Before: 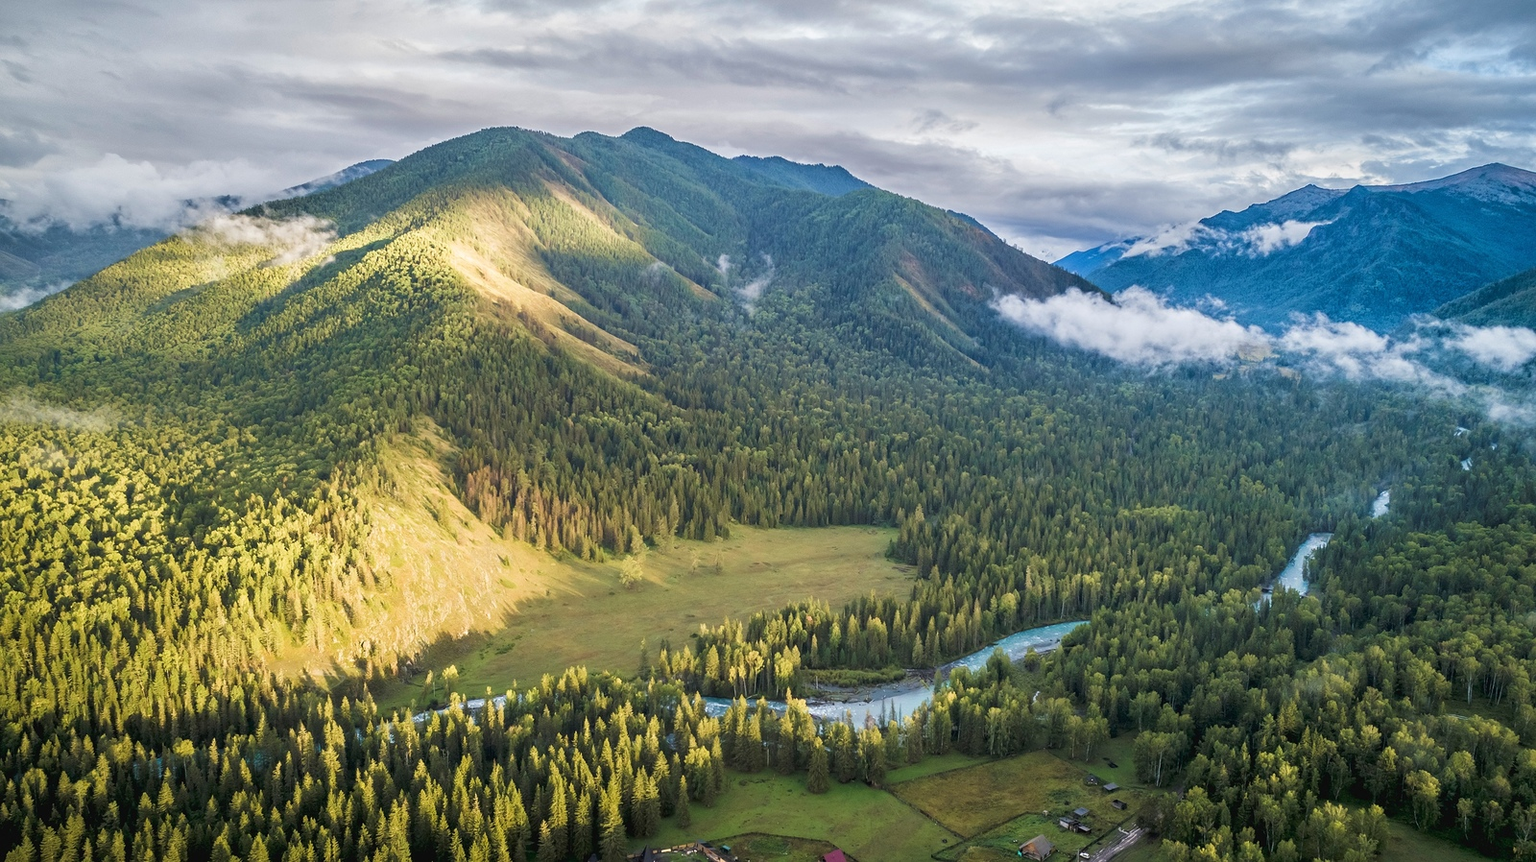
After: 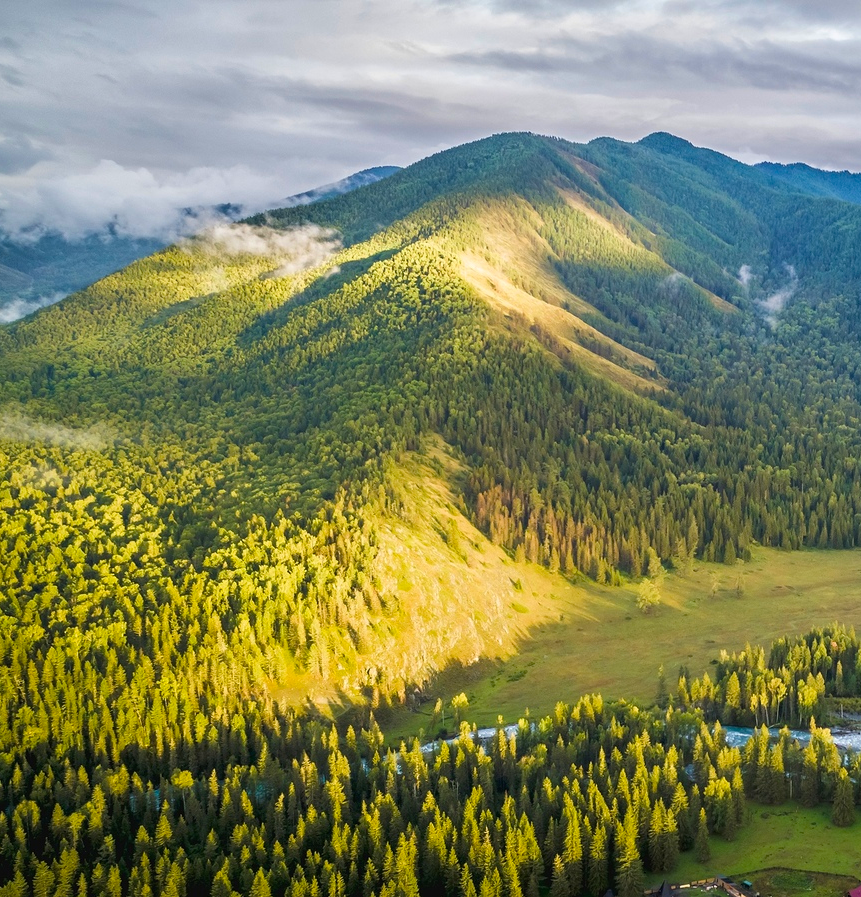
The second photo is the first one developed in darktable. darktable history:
color balance rgb: perceptual saturation grading › global saturation 20%, global vibrance 20%
crop: left 0.587%, right 45.588%, bottom 0.086%
